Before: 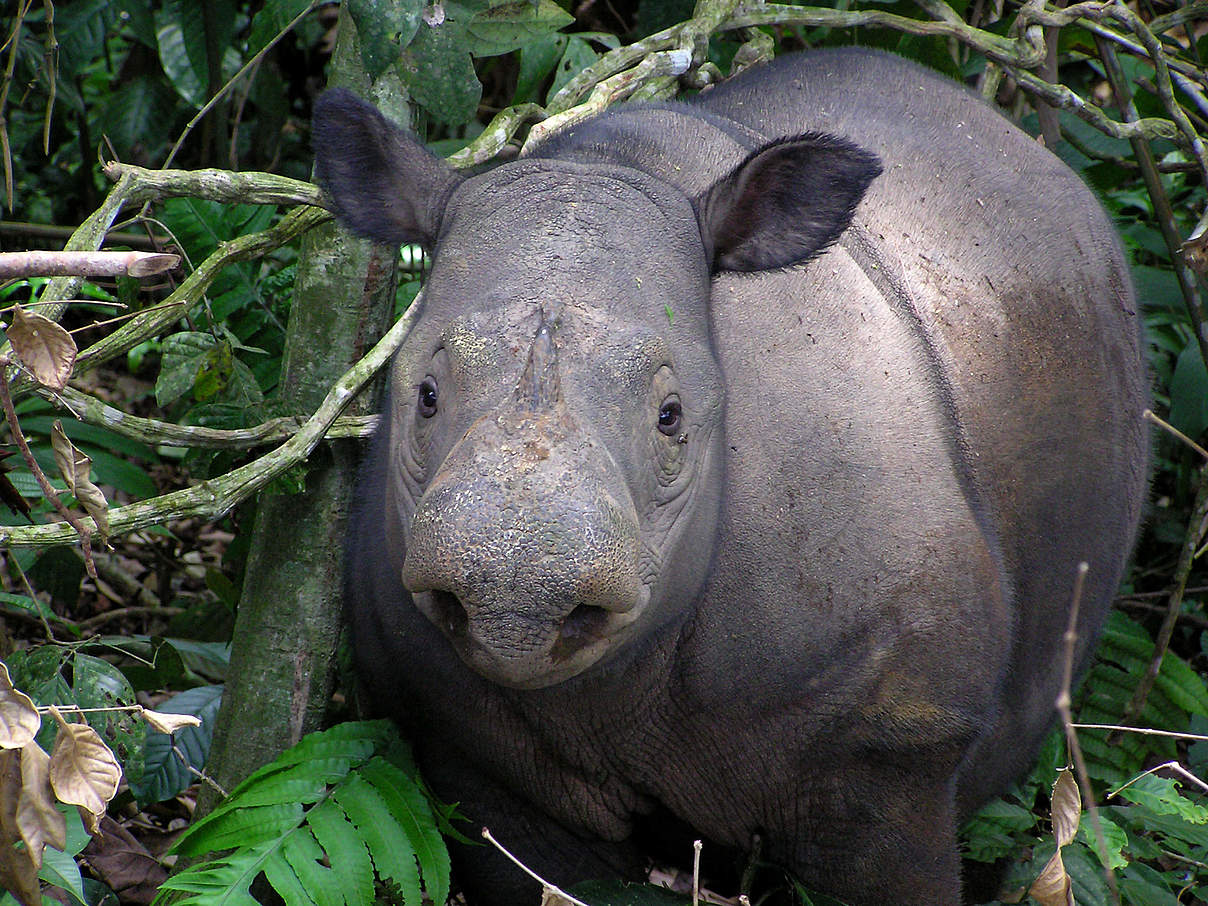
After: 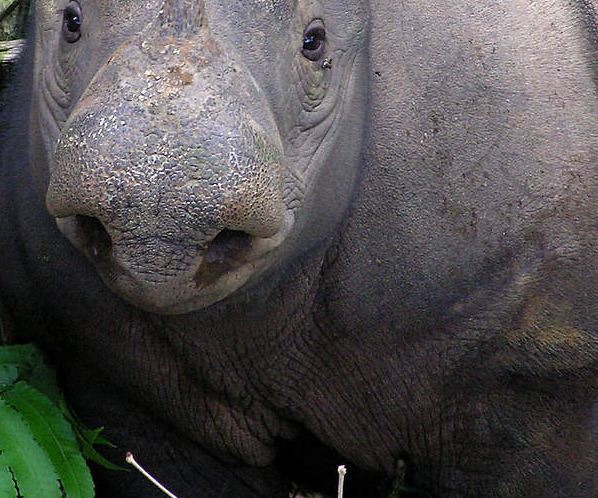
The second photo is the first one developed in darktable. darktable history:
crop: left 29.537%, top 41.419%, right 20.953%, bottom 3.515%
